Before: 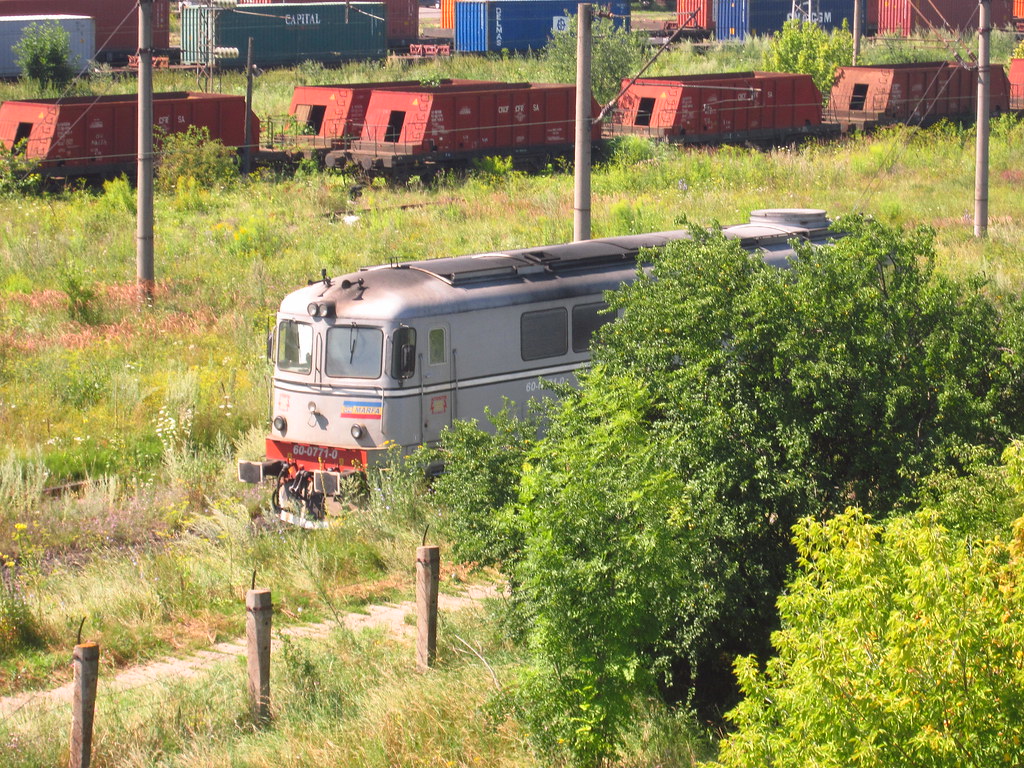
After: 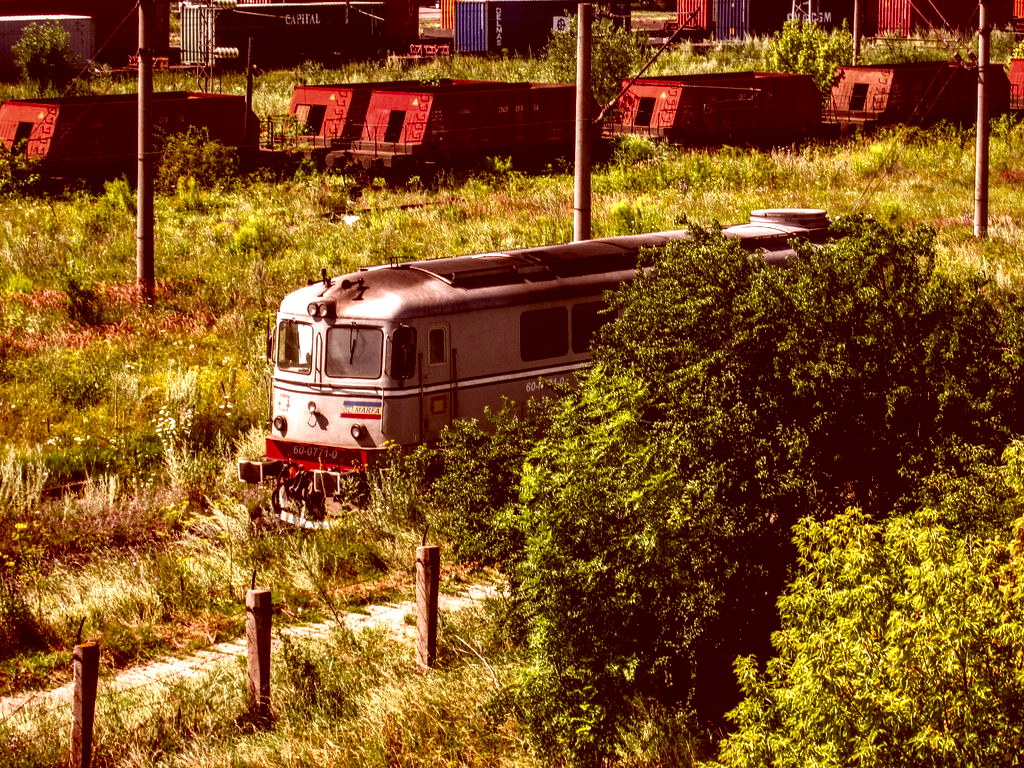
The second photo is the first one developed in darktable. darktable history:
color balance rgb: perceptual saturation grading › global saturation 29.527%
color correction: highlights a* 9.48, highlights b* 8.73, shadows a* 39.6, shadows b* 39.27, saturation 0.773
contrast brightness saturation: brightness -0.507
local contrast: highlights 17%, detail 187%
